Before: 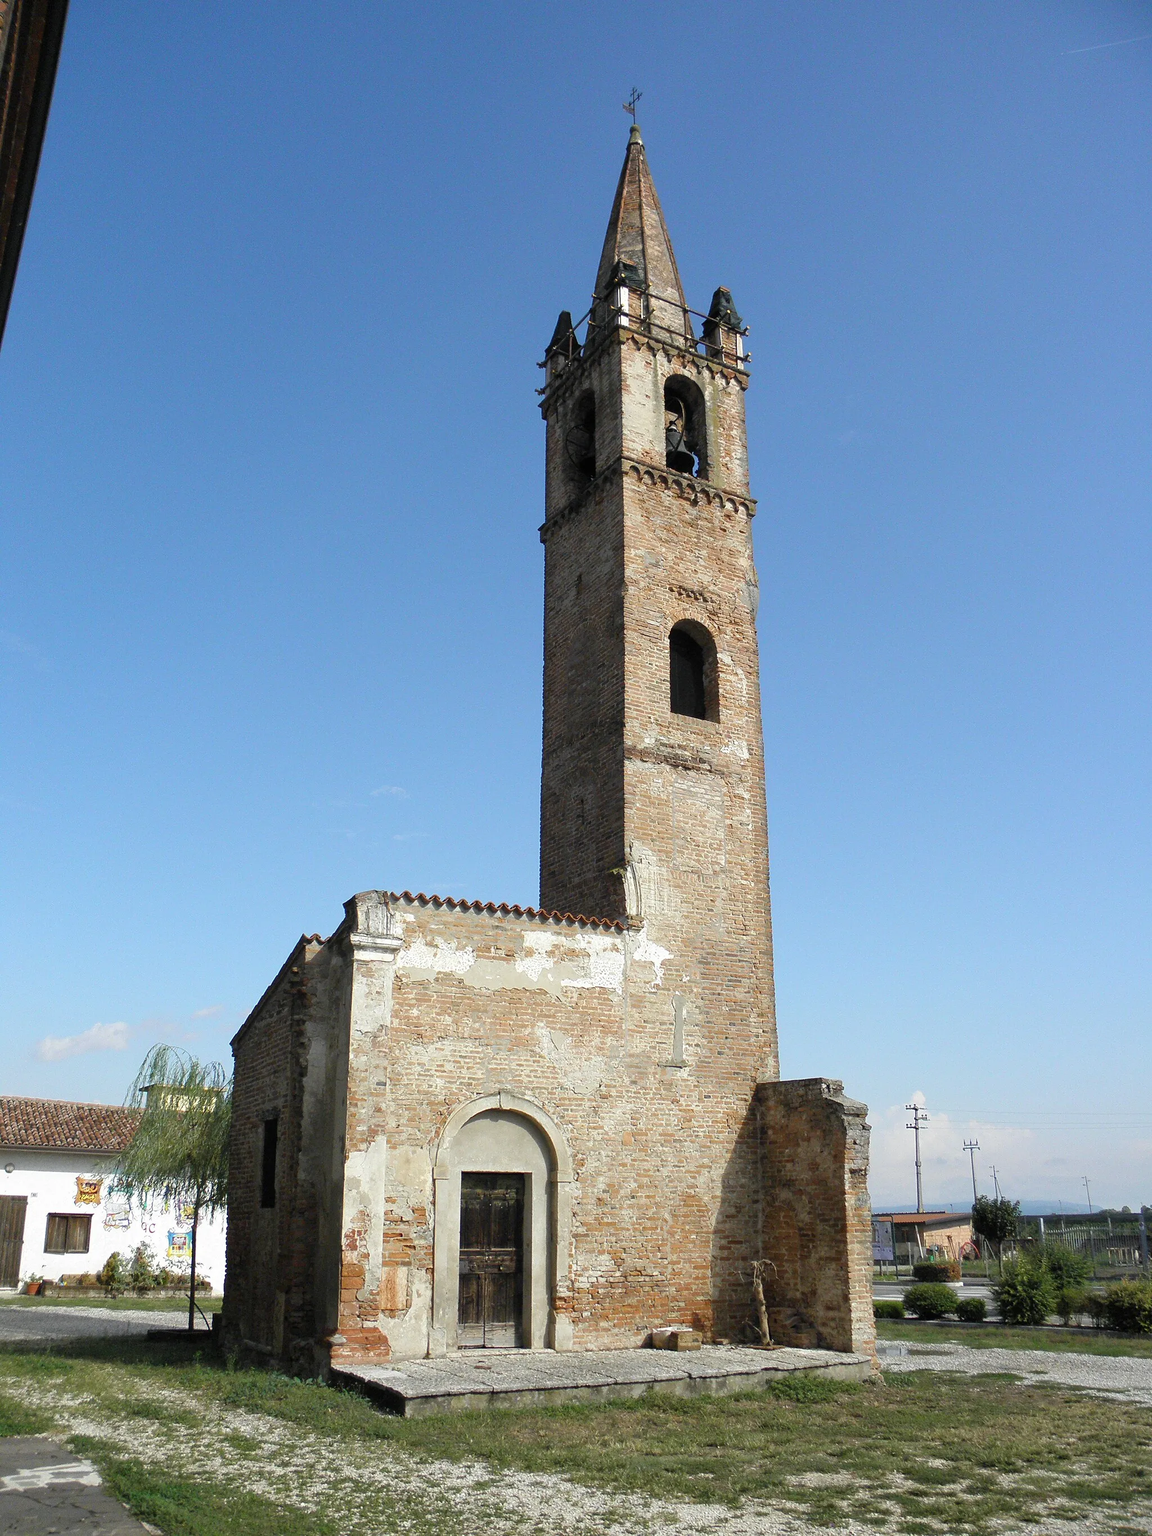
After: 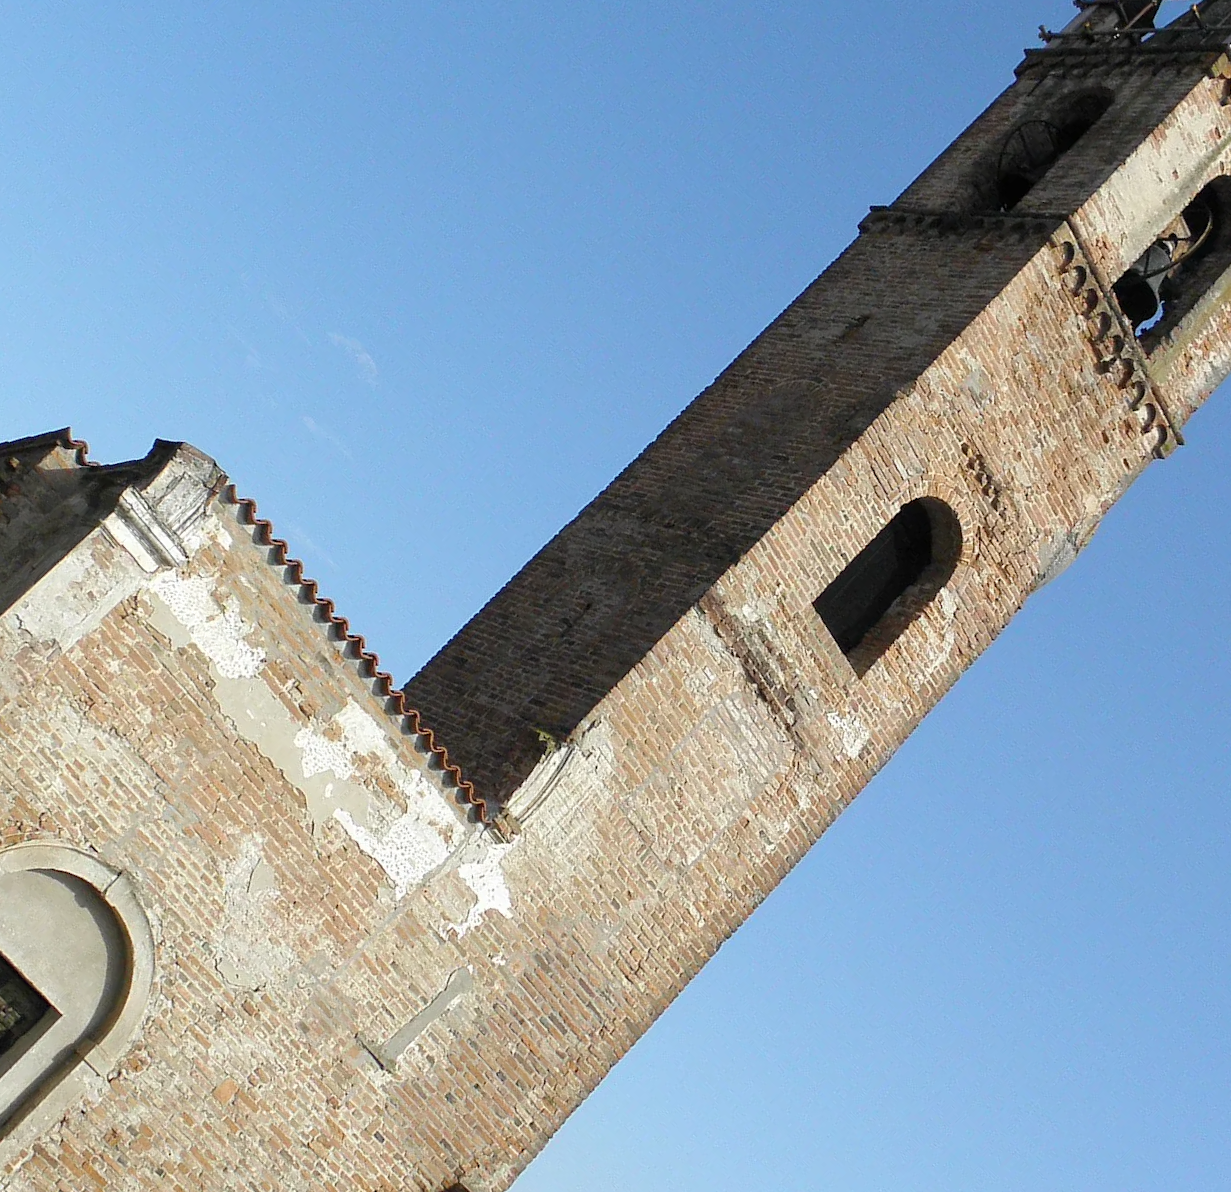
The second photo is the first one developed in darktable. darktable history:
crop and rotate: angle -44.45°, top 16.457%, right 0.925%, bottom 11.62%
